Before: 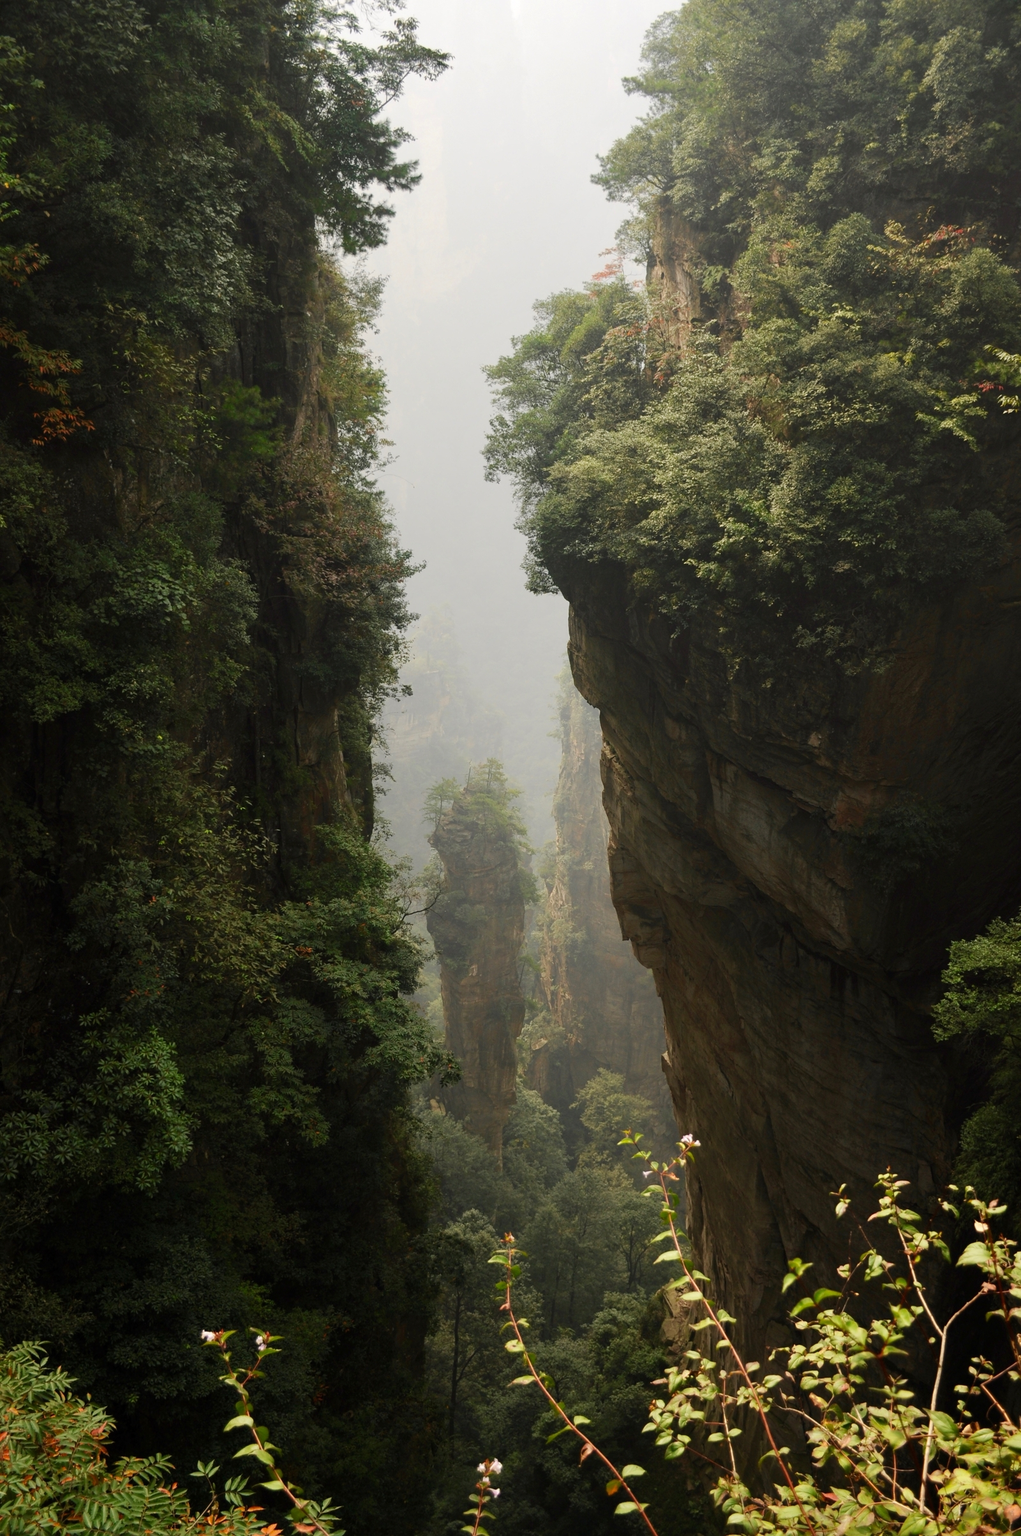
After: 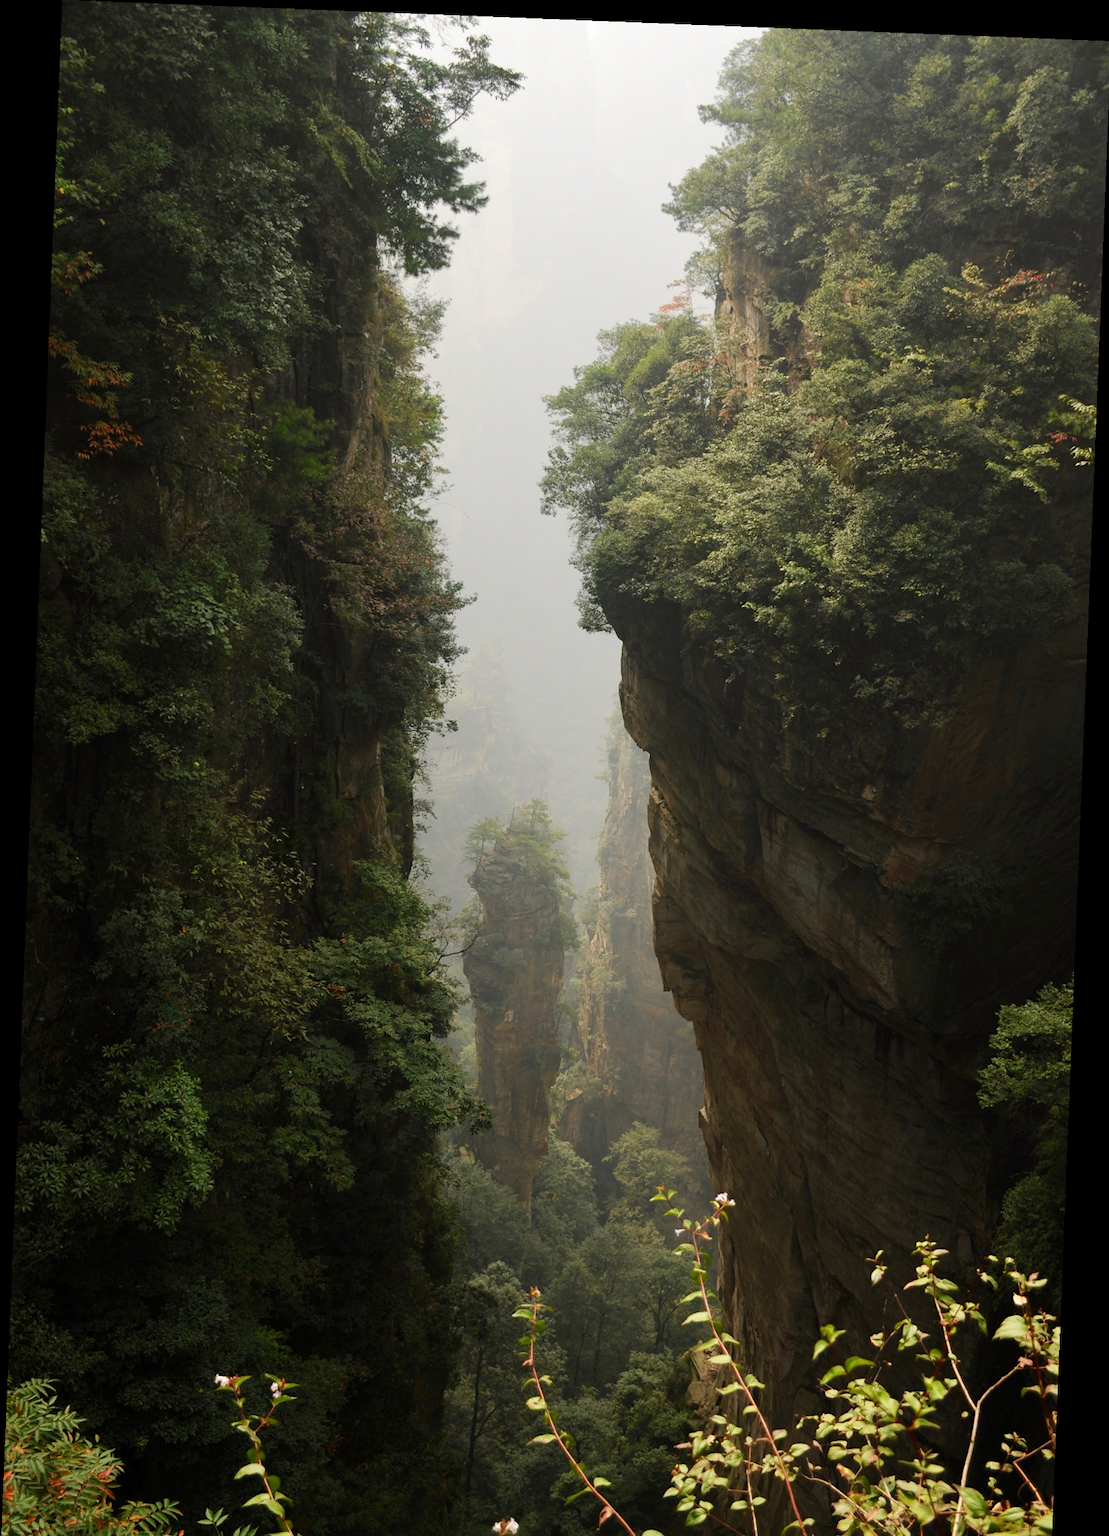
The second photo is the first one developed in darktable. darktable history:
crop and rotate: top 0%, bottom 5.097%
rotate and perspective: rotation 2.27°, automatic cropping off
base curve: curves: ch0 [(0, 0) (0.989, 0.992)], preserve colors none
